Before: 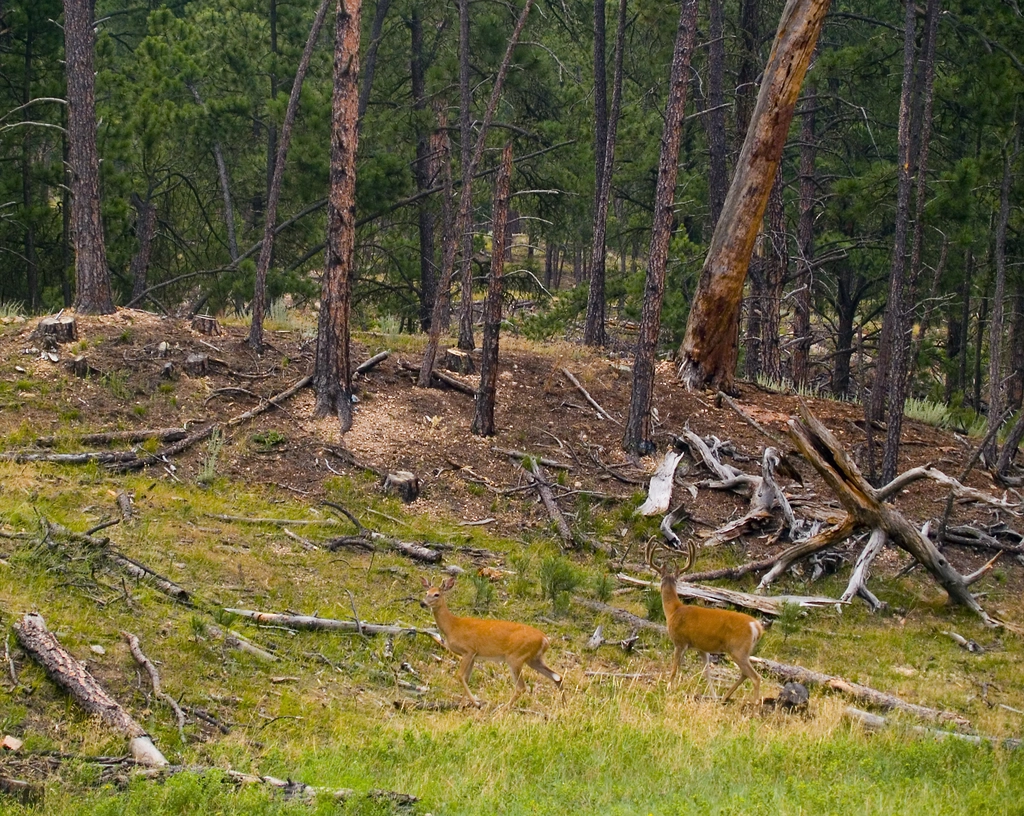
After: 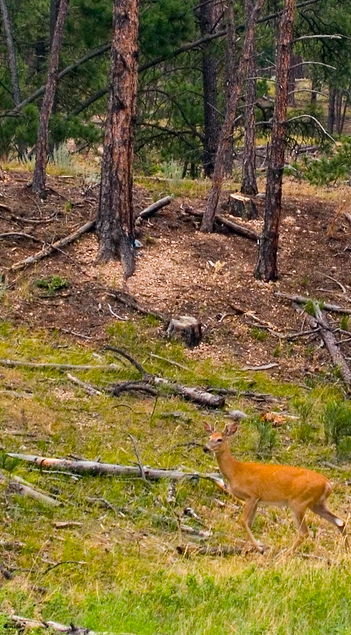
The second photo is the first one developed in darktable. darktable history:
crop and rotate: left 21.273%, top 19.103%, right 44.385%, bottom 2.991%
color correction: highlights b* 0.008
local contrast: highlights 103%, shadows 99%, detail 119%, midtone range 0.2
